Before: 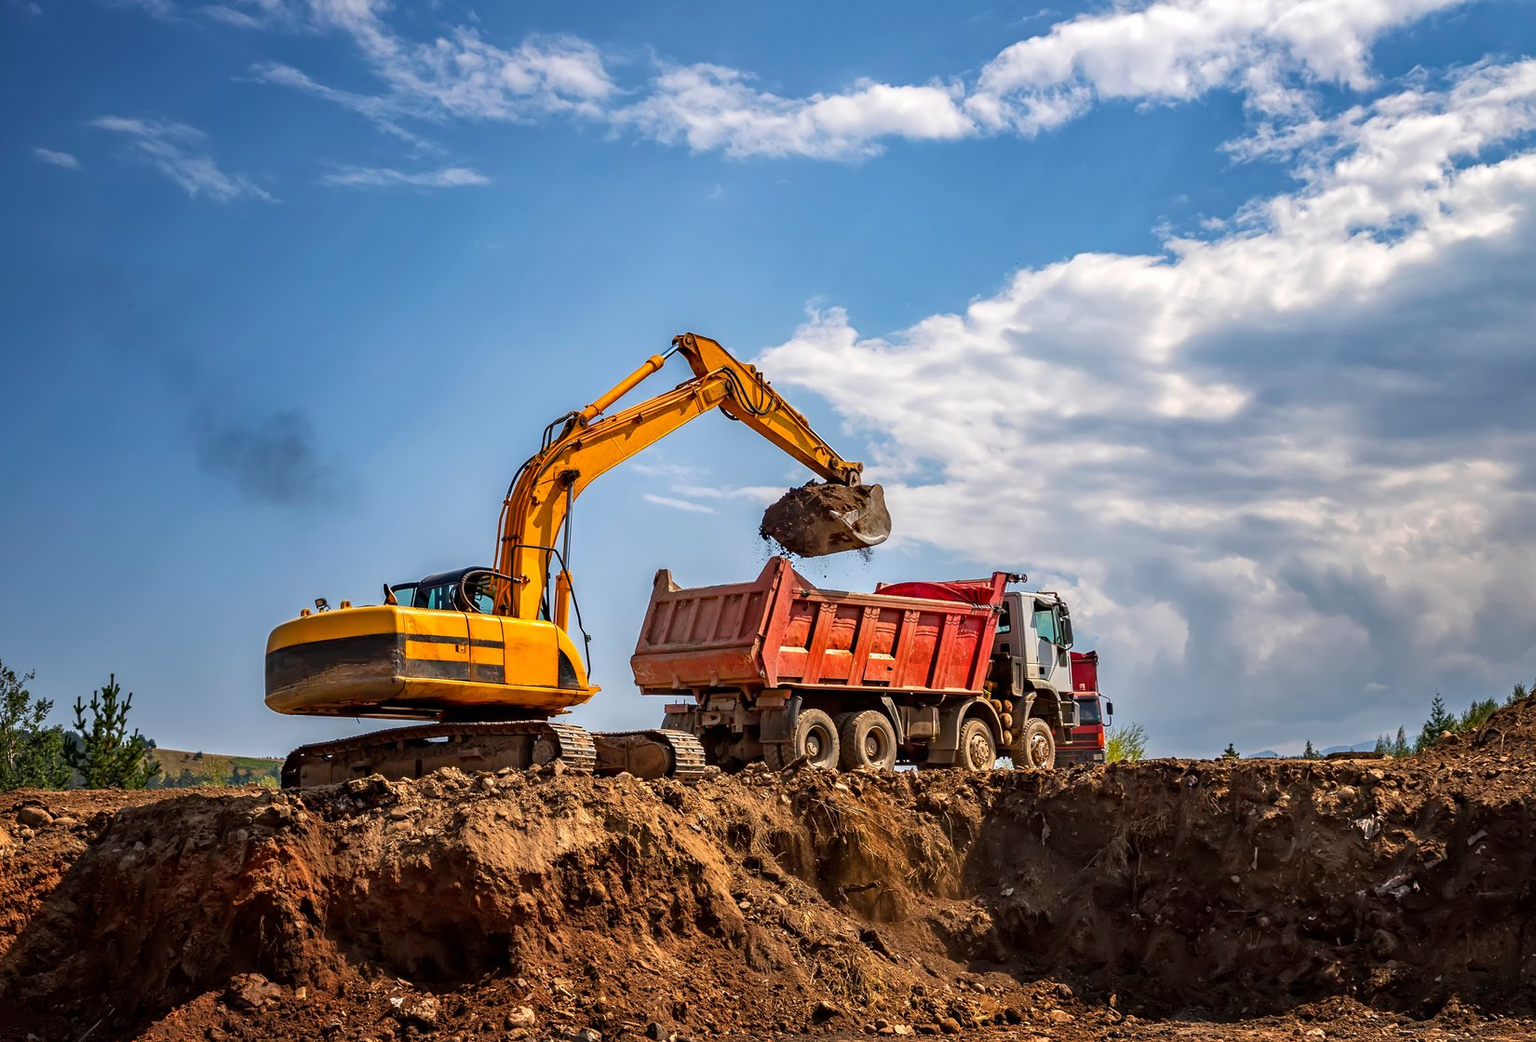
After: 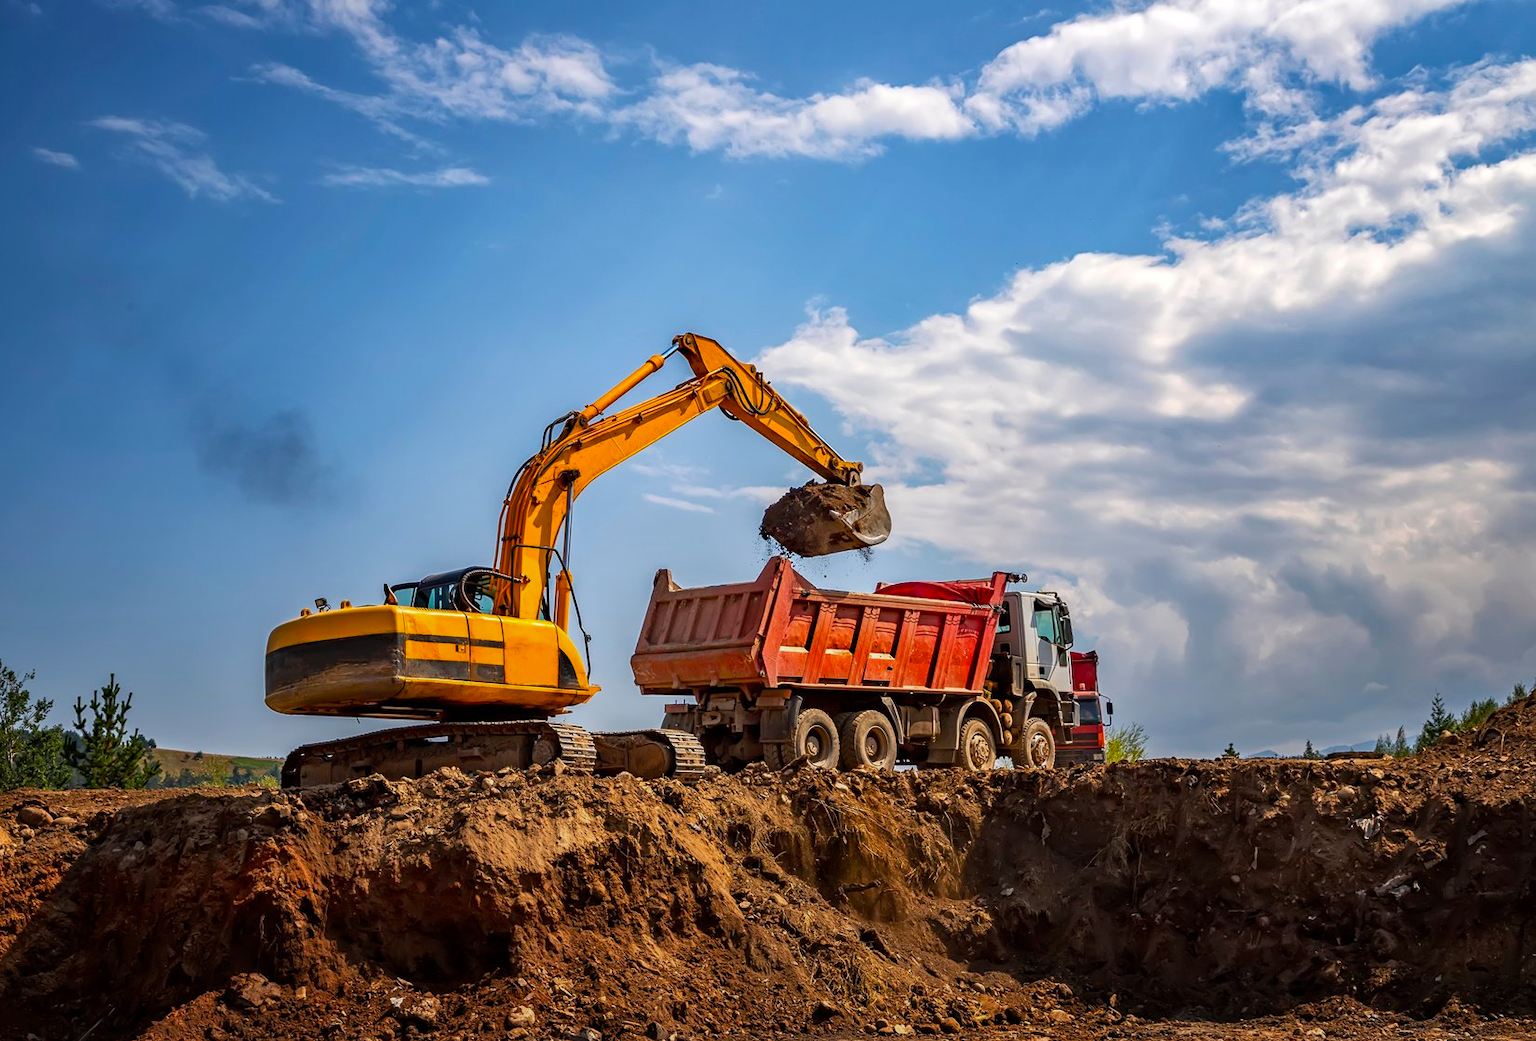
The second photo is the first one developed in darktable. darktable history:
tone equalizer: on, module defaults
graduated density: rotation -180°, offset 27.42
color balance: output saturation 110%
